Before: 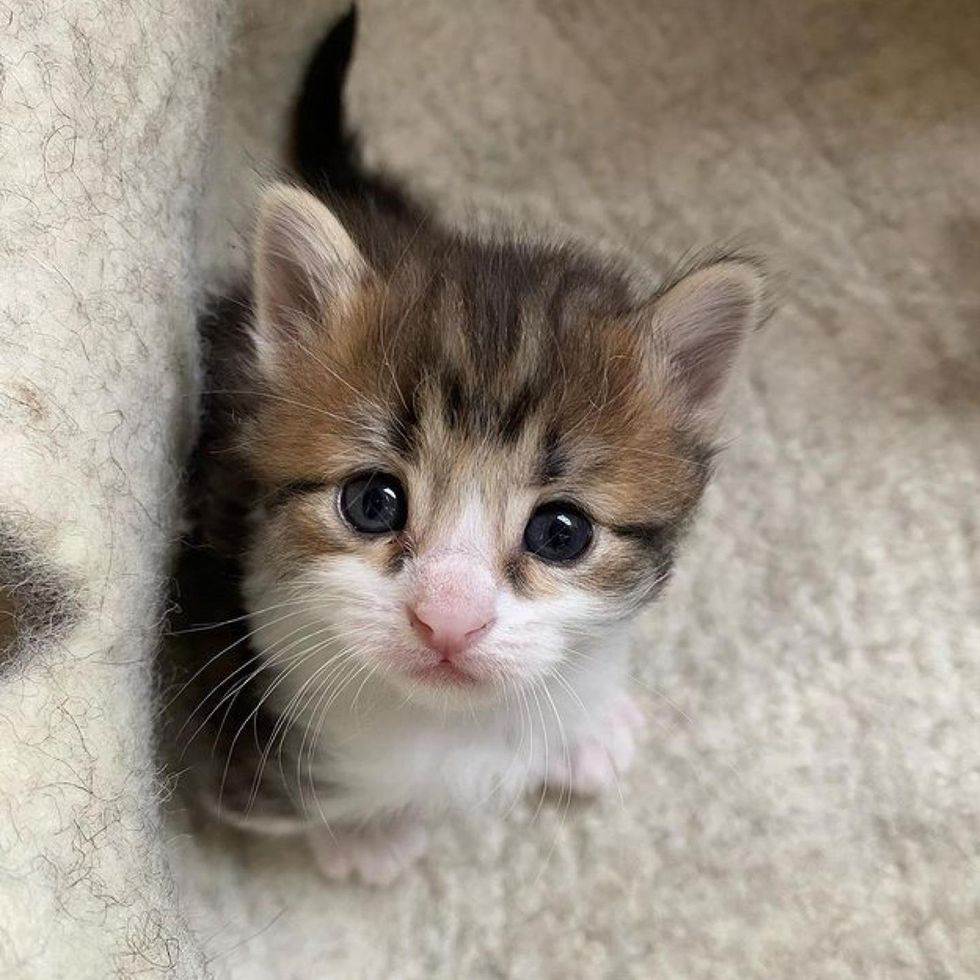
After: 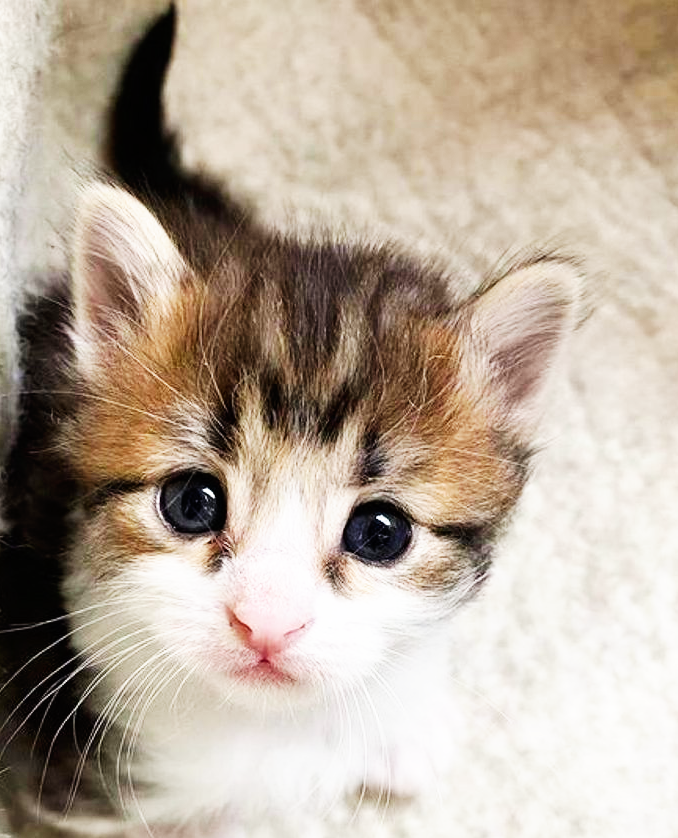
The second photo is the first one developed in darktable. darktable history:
base curve: curves: ch0 [(0, 0) (0.007, 0.004) (0.027, 0.03) (0.046, 0.07) (0.207, 0.54) (0.442, 0.872) (0.673, 0.972) (1, 1)], preserve colors none
crop: left 18.542%, right 12.246%, bottom 14.411%
